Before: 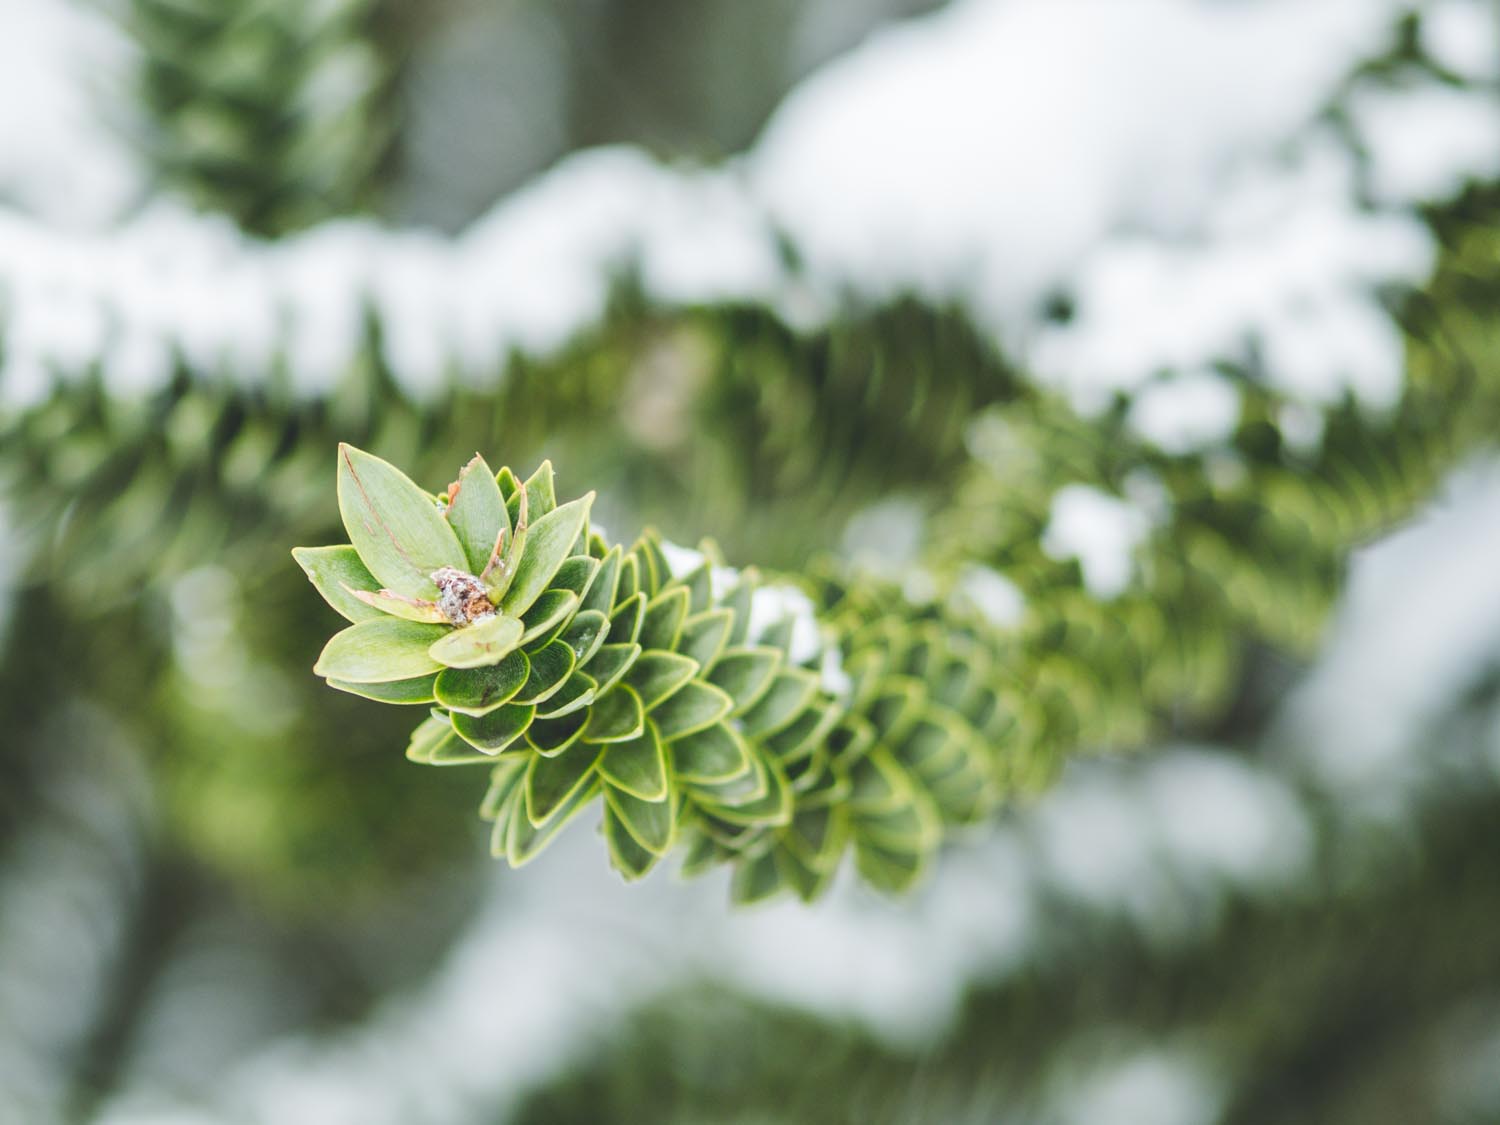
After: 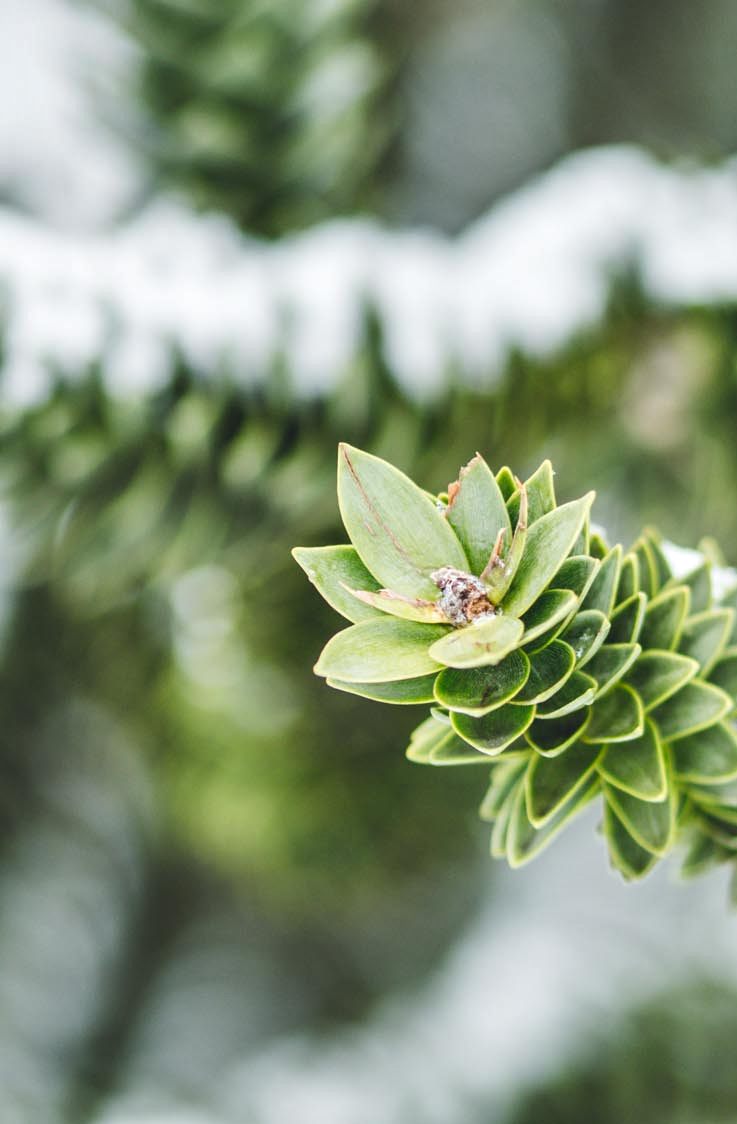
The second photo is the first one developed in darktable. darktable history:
shadows and highlights: white point adjustment 0.05, highlights color adjustment 55.9%, soften with gaussian
crop and rotate: left 0%, top 0%, right 50.845%
contrast equalizer: y [[0.526, 0.53, 0.532, 0.532, 0.53, 0.525], [0.5 ×6], [0.5 ×6], [0 ×6], [0 ×6]]
